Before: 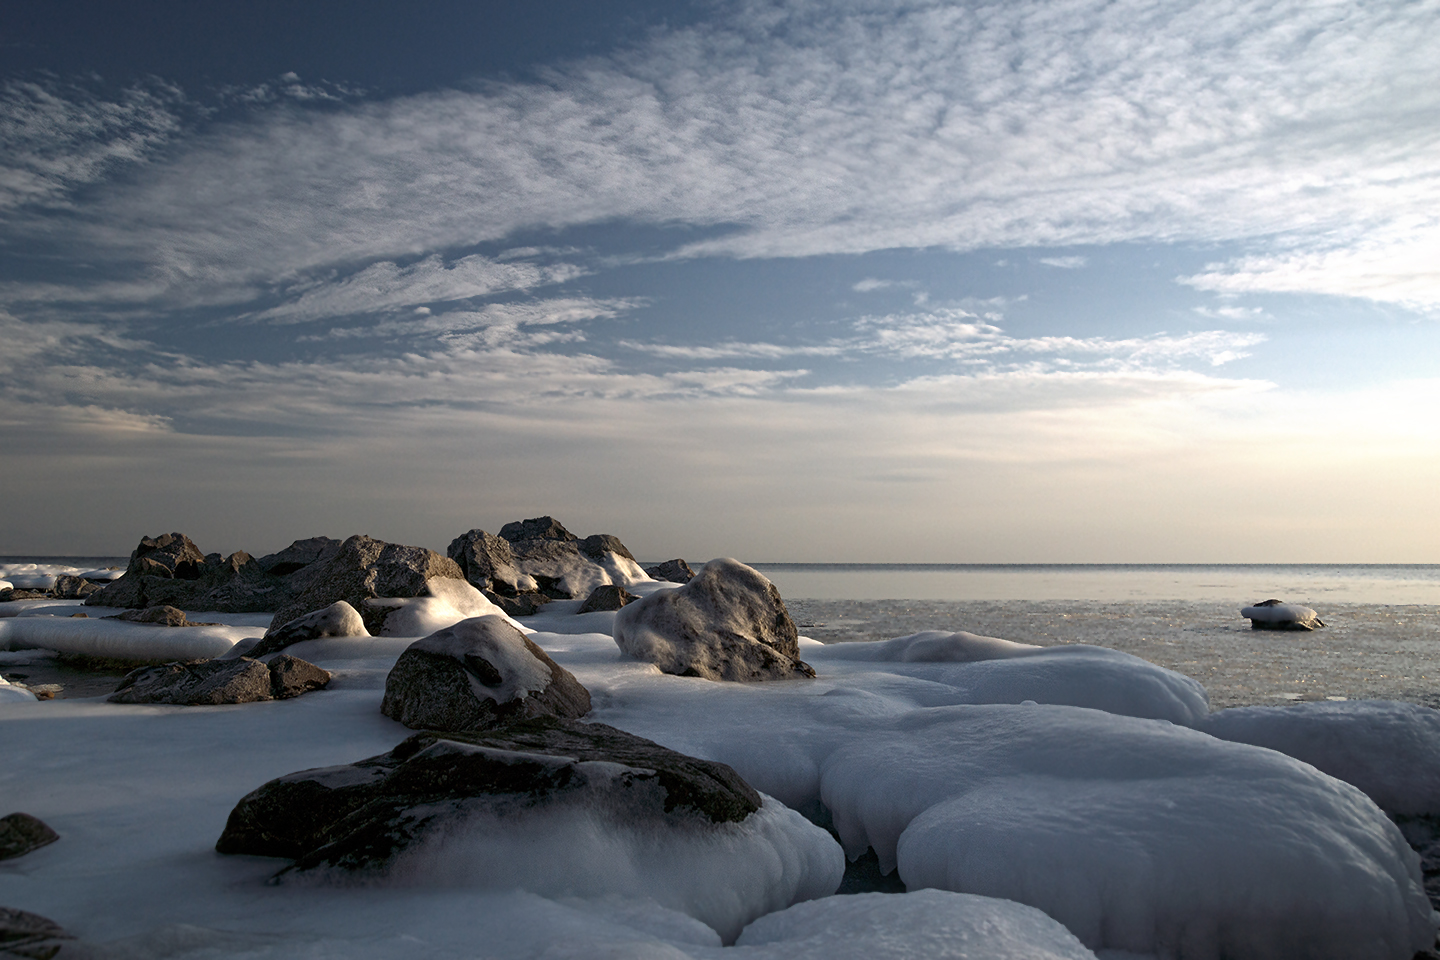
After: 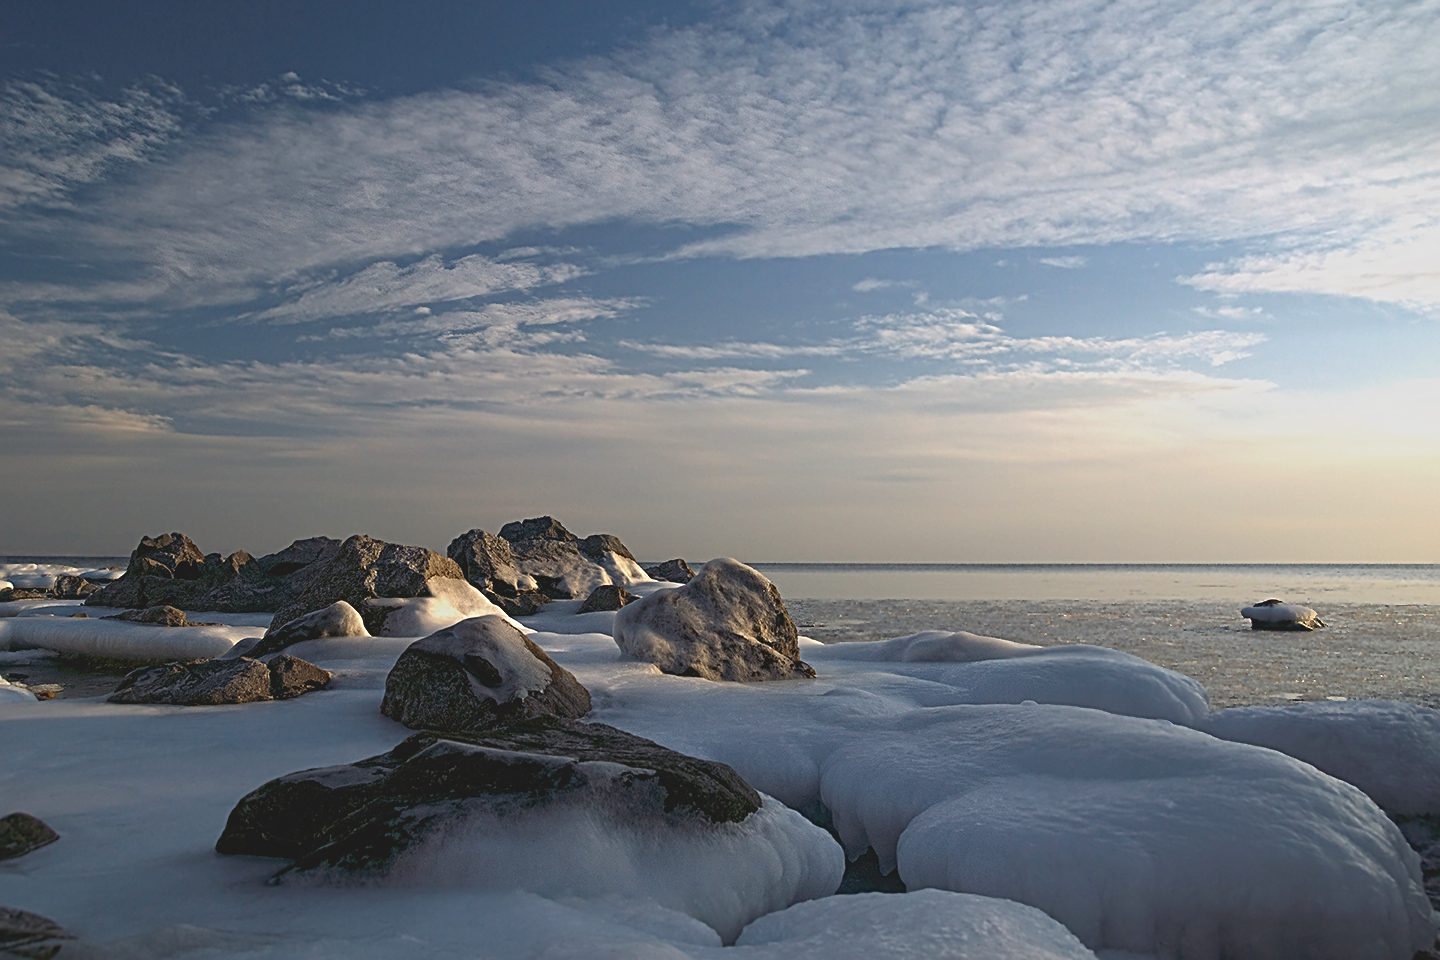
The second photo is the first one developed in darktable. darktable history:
contrast brightness saturation: contrast -0.202, saturation 0.189
sharpen: radius 2.631, amount 0.677
